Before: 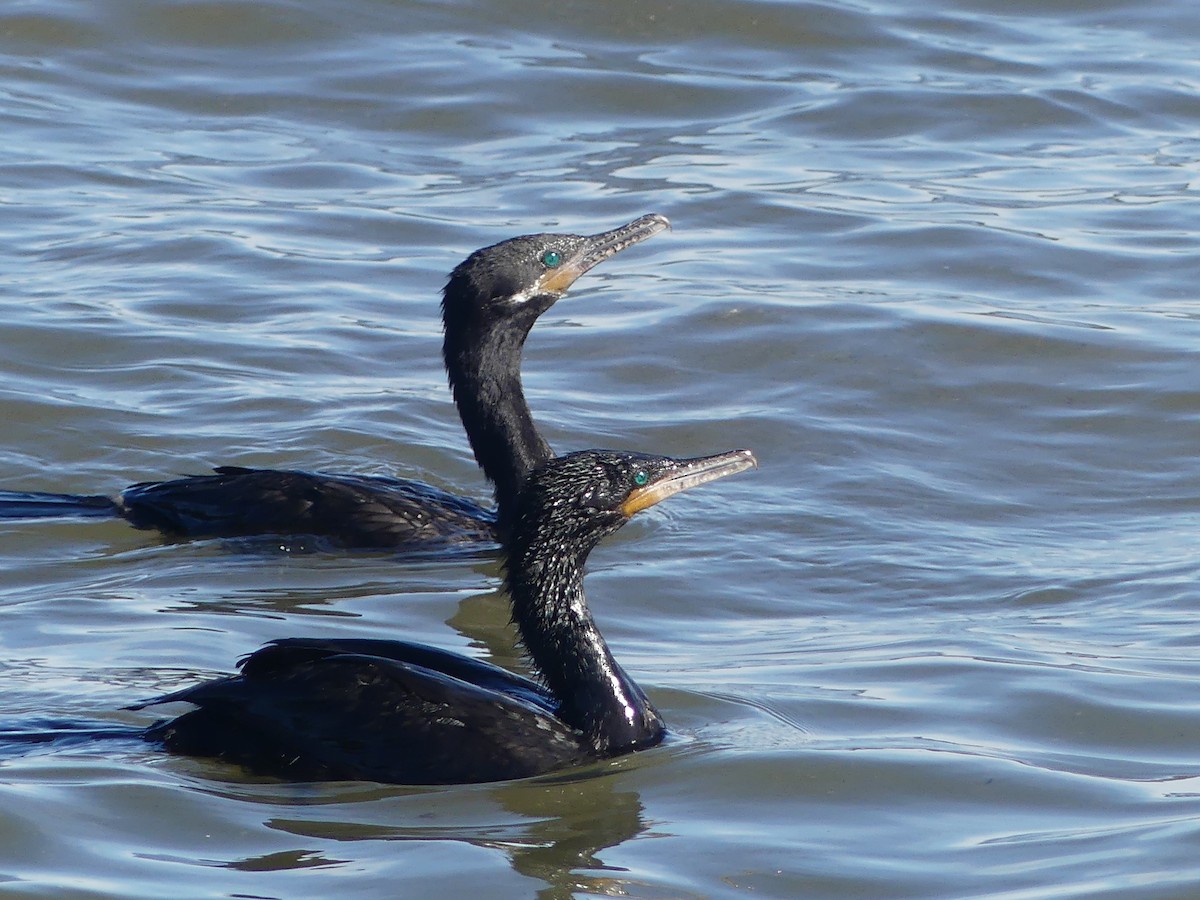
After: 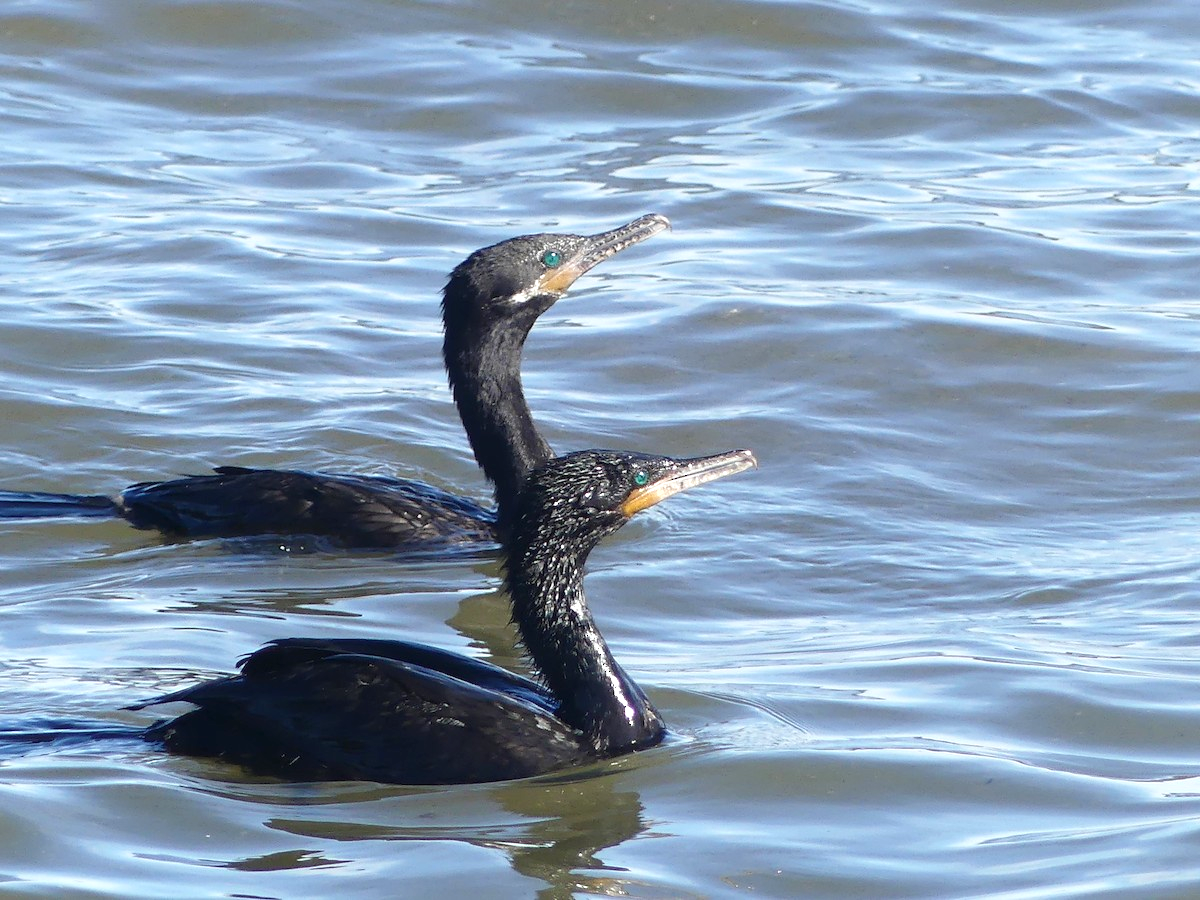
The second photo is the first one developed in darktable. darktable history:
exposure: exposure 0.58 EV, compensate highlight preservation false
